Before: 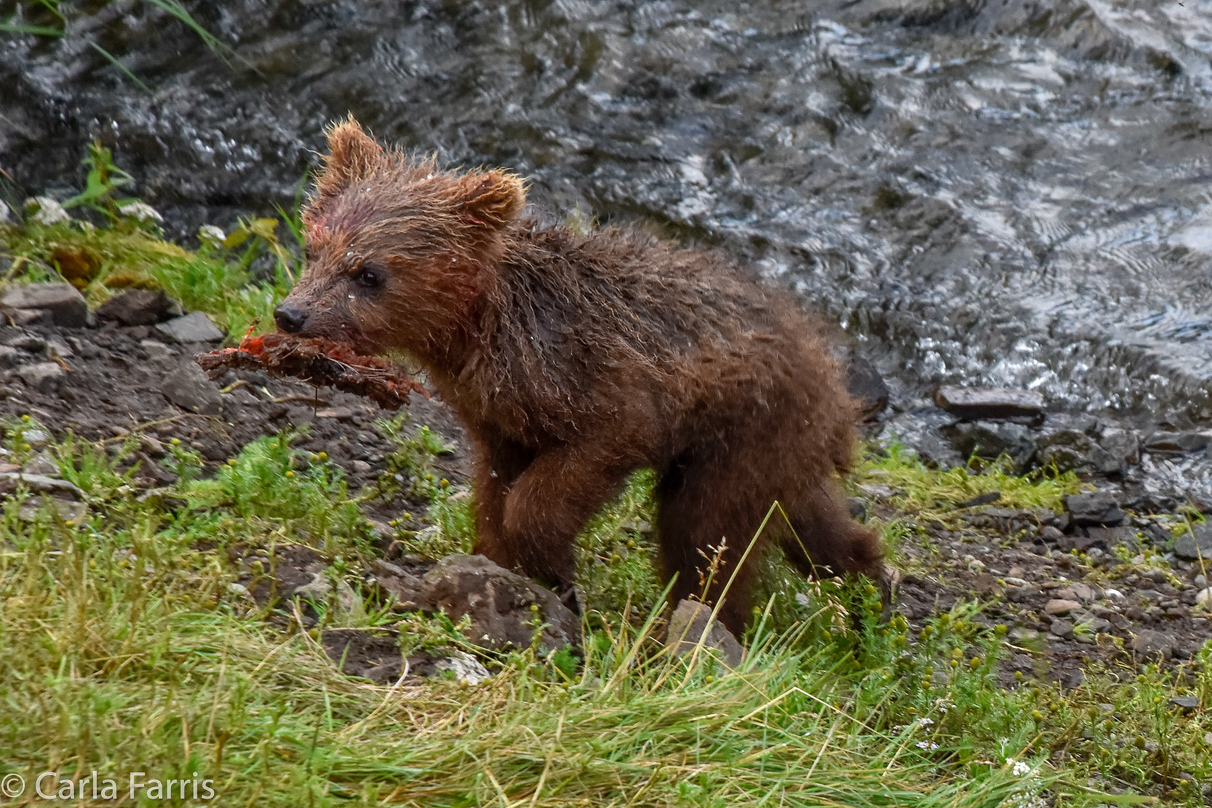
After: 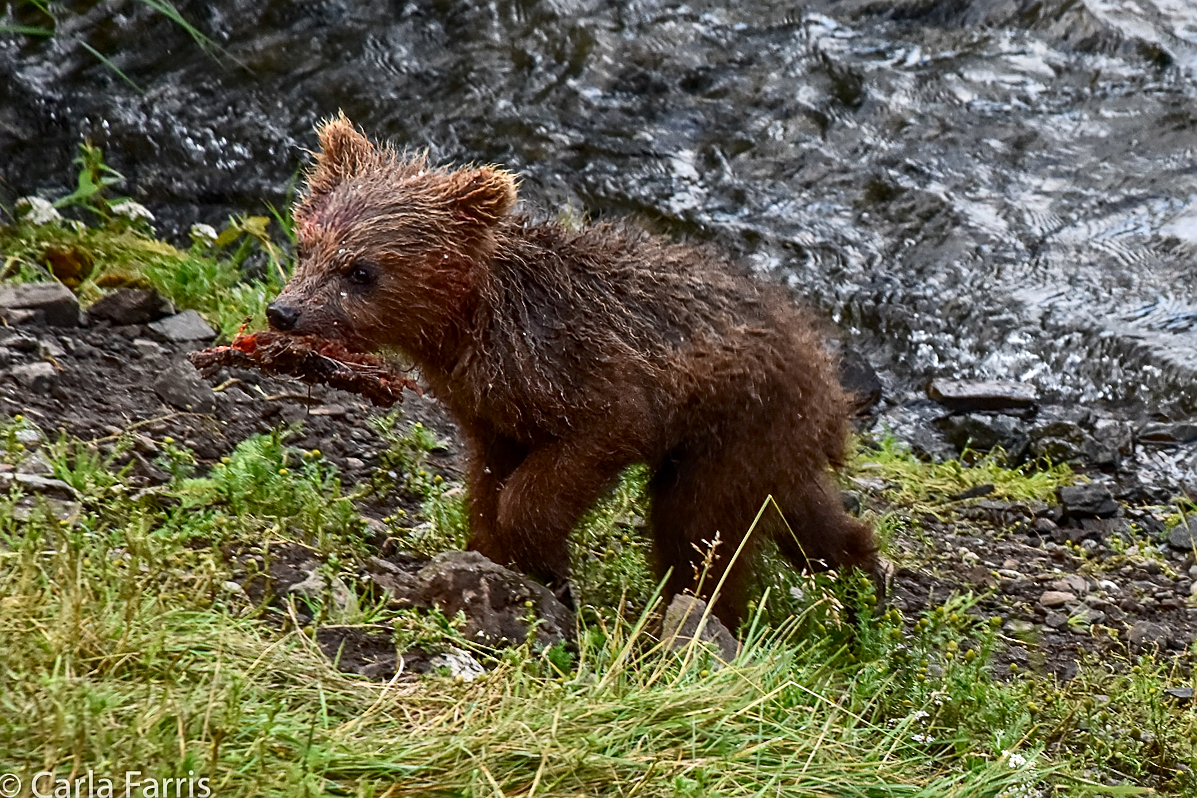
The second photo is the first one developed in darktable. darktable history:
rotate and perspective: rotation -0.45°, automatic cropping original format, crop left 0.008, crop right 0.992, crop top 0.012, crop bottom 0.988
sharpen: on, module defaults
contrast brightness saturation: contrast 0.22
